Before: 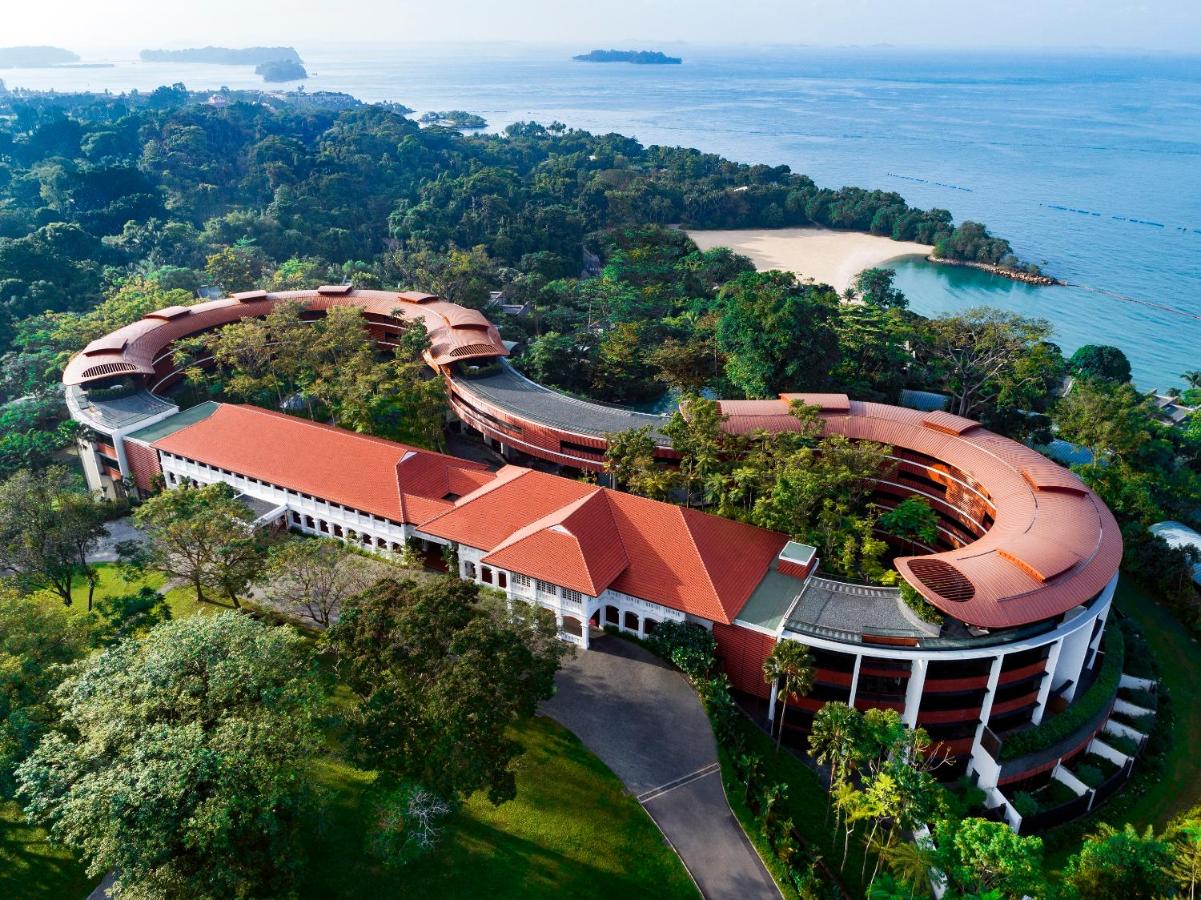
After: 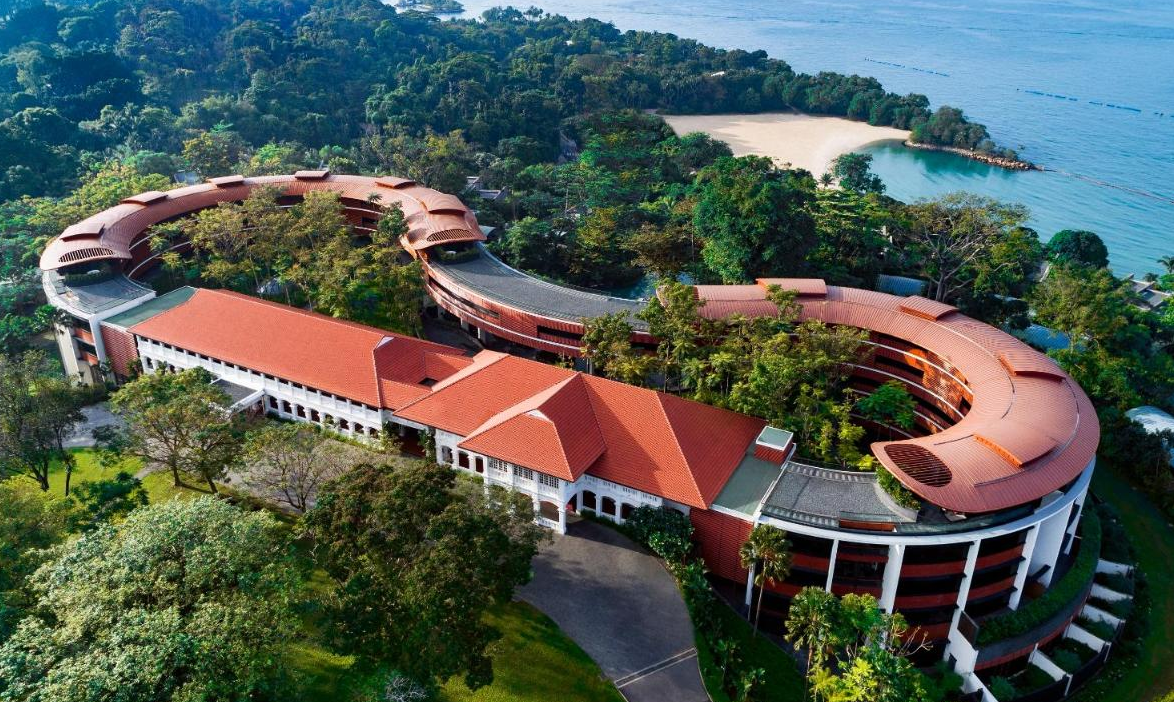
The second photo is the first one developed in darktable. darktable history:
crop and rotate: left 1.959%, top 12.858%, right 0.207%, bottom 9.033%
